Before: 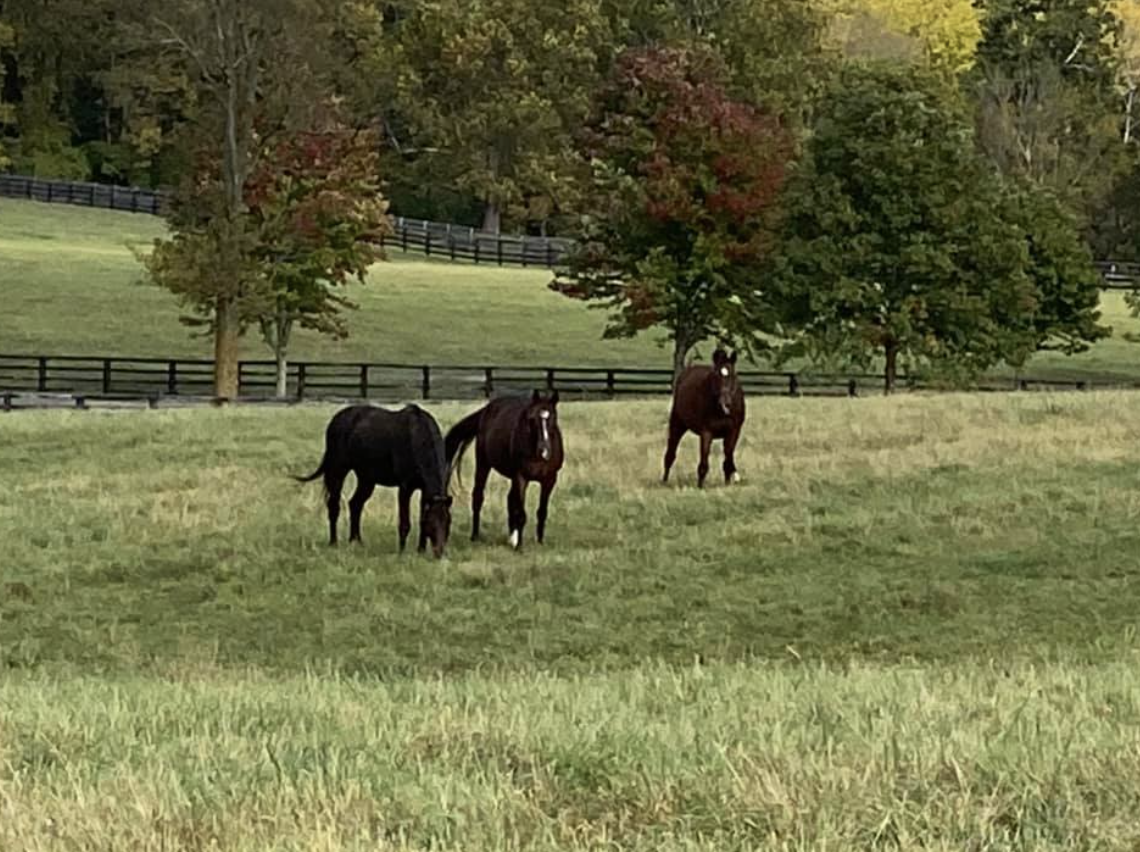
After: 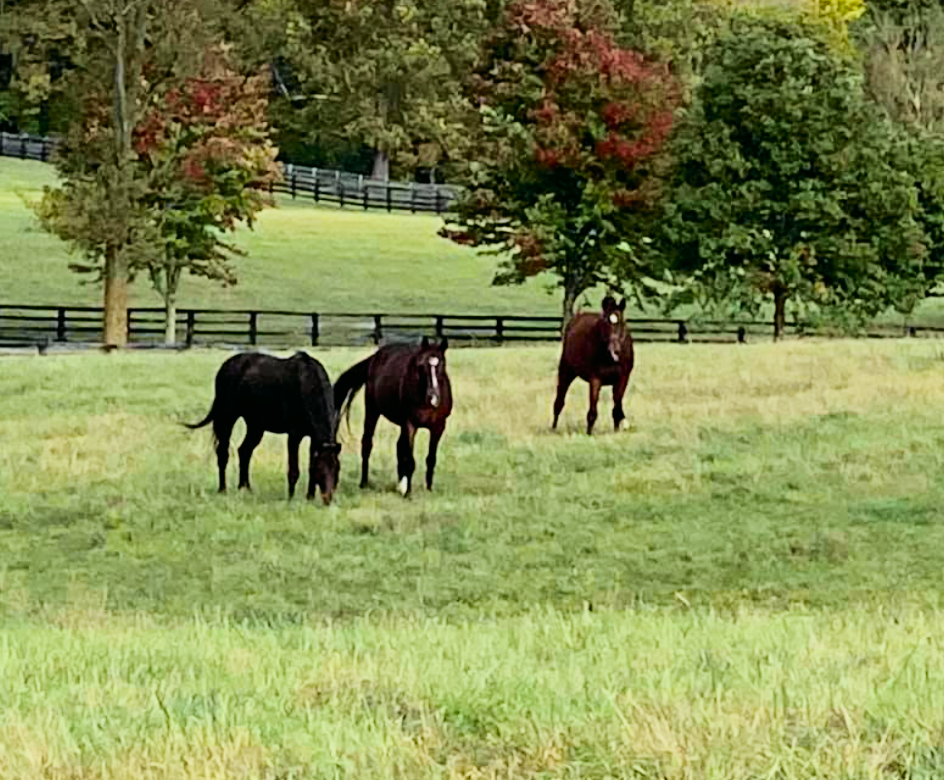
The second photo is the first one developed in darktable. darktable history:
filmic rgb: black relative exposure -7.15 EV, white relative exposure 5.36 EV, hardness 3.02, color science v6 (2022)
exposure: black level correction -0.001, exposure 0.9 EV, compensate exposure bias true, compensate highlight preservation false
crop: left 9.807%, top 6.259%, right 7.334%, bottom 2.177%
tone curve: curves: ch0 [(0, 0.003) (0.056, 0.041) (0.211, 0.187) (0.482, 0.519) (0.836, 0.864) (0.997, 0.984)]; ch1 [(0, 0) (0.276, 0.206) (0.393, 0.364) (0.482, 0.471) (0.506, 0.5) (0.523, 0.523) (0.572, 0.604) (0.635, 0.665) (0.695, 0.759) (1, 1)]; ch2 [(0, 0) (0.438, 0.456) (0.473, 0.47) (0.503, 0.503) (0.536, 0.527) (0.562, 0.584) (0.612, 0.61) (0.679, 0.72) (1, 1)], color space Lab, independent channels, preserve colors none
